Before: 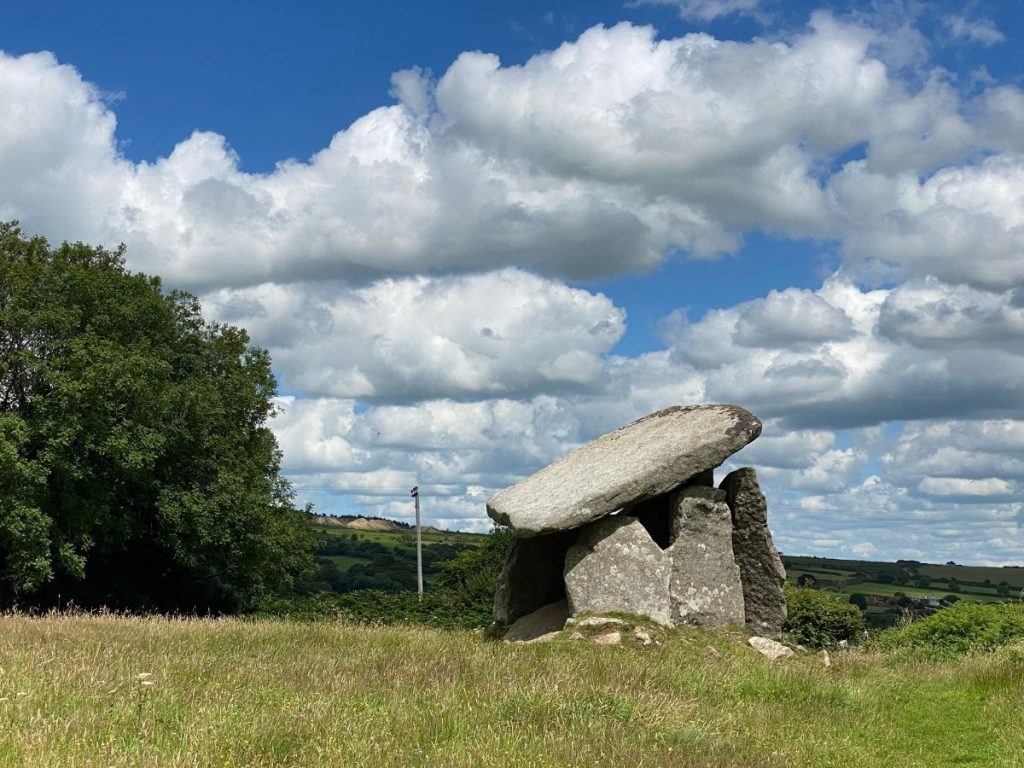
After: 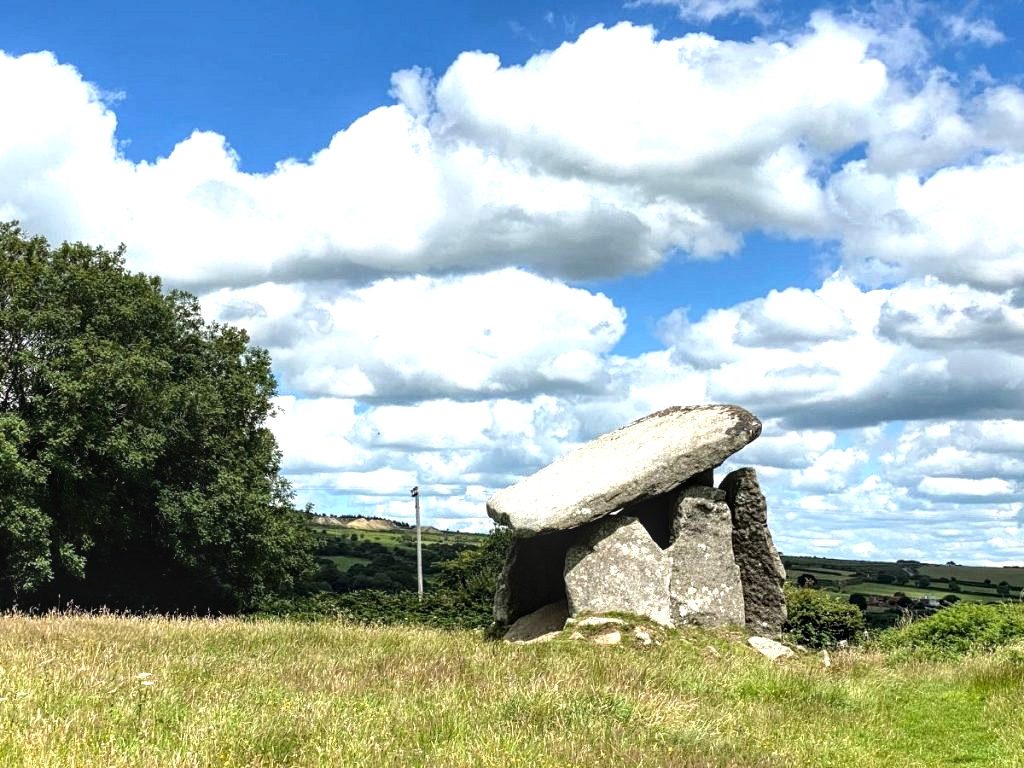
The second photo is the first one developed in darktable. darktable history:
local contrast: detail 130%
tone equalizer: -8 EV -1.12 EV, -7 EV -1.01 EV, -6 EV -0.828 EV, -5 EV -0.57 EV, -3 EV 0.557 EV, -2 EV 0.845 EV, -1 EV 0.996 EV, +0 EV 1.07 EV
